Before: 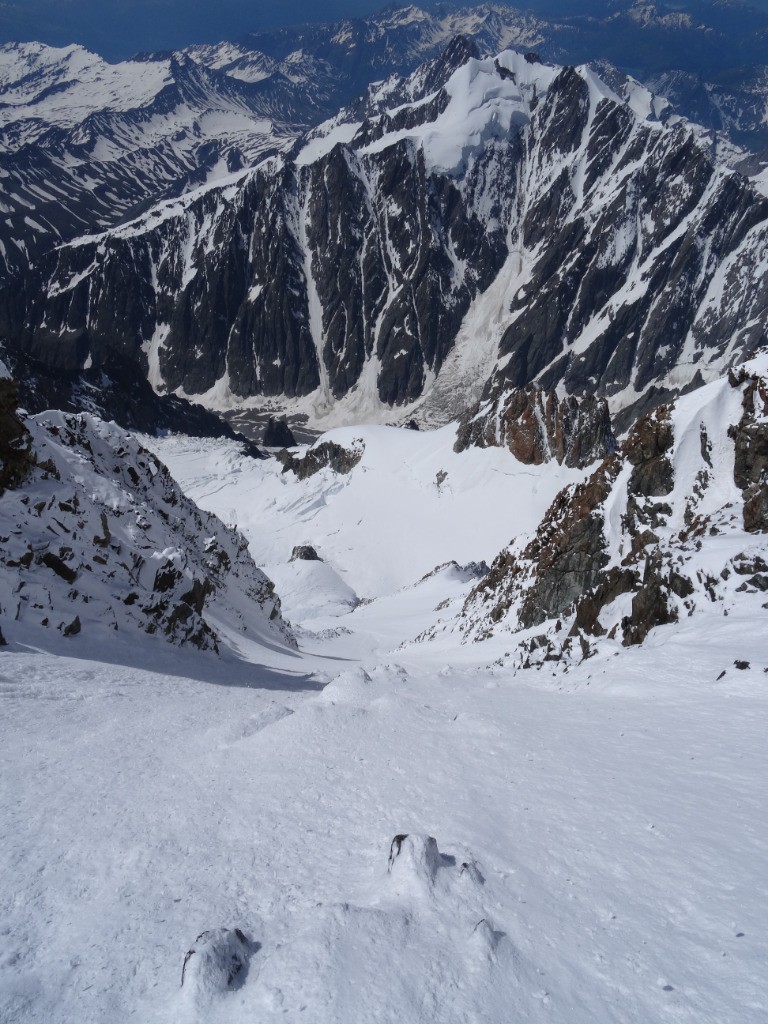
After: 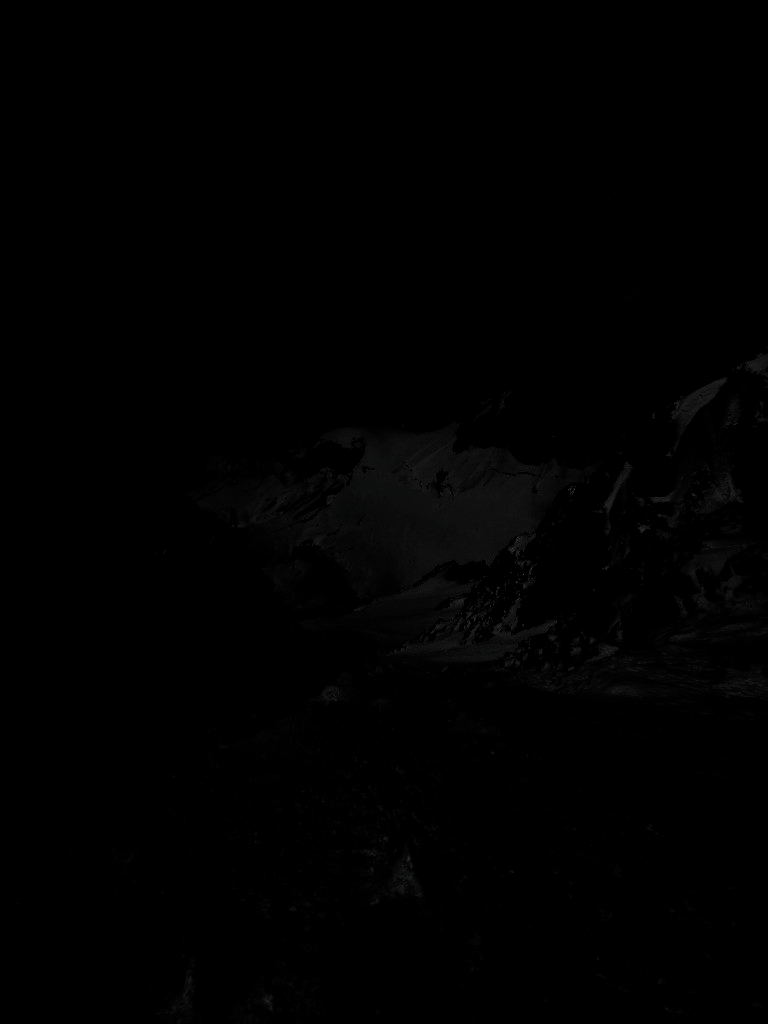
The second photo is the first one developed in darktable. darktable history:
tone equalizer: edges refinement/feathering 500, mask exposure compensation -1.57 EV, preserve details no
levels: levels [0.721, 0.937, 0.997]
